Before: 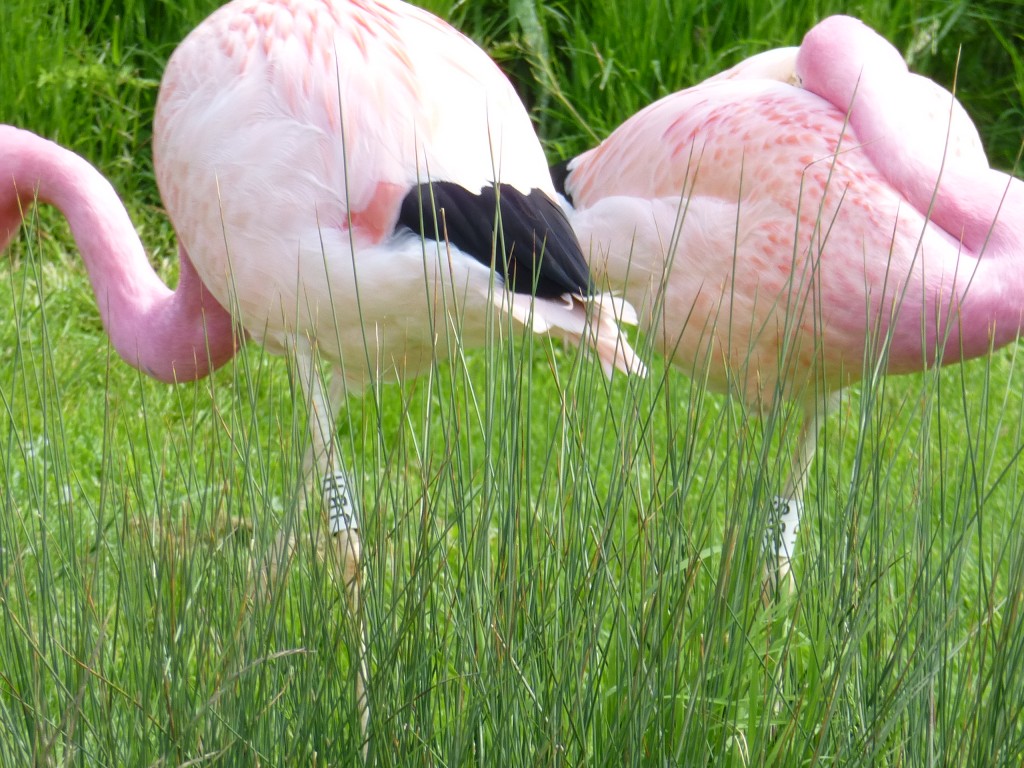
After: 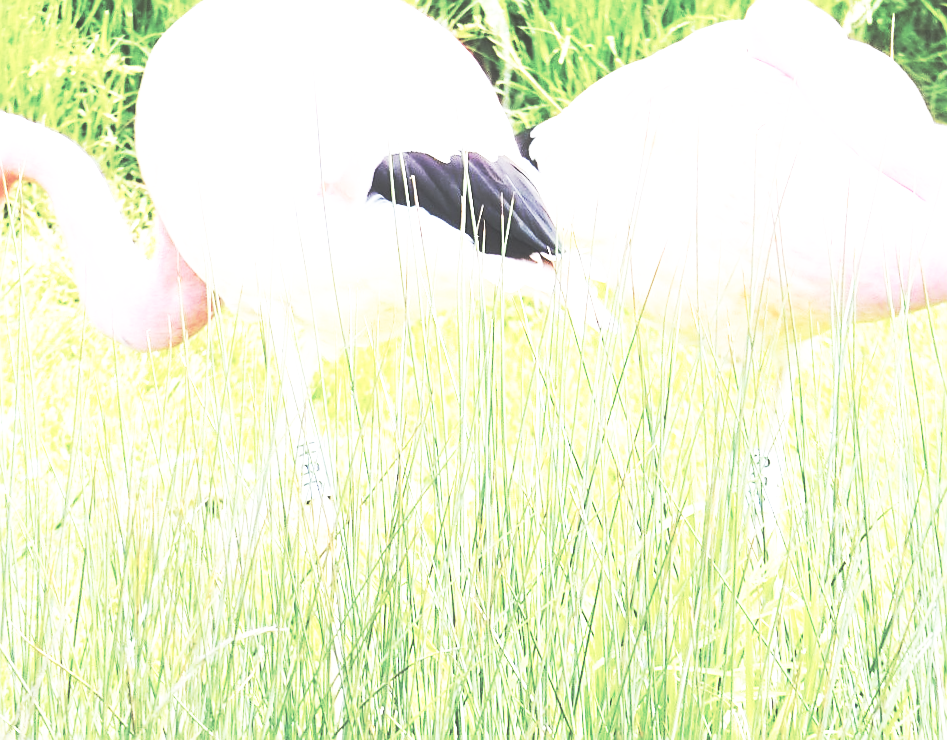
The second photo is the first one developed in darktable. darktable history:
rotate and perspective: rotation -1.68°, lens shift (vertical) -0.146, crop left 0.049, crop right 0.912, crop top 0.032, crop bottom 0.96
exposure: exposure 1.25 EV, compensate exposure bias true, compensate highlight preservation false
contrast brightness saturation: brightness 0.18, saturation -0.5
base curve: curves: ch0 [(0, 0.015) (0.085, 0.116) (0.134, 0.298) (0.19, 0.545) (0.296, 0.764) (0.599, 0.982) (1, 1)], preserve colors none
sharpen: on, module defaults
